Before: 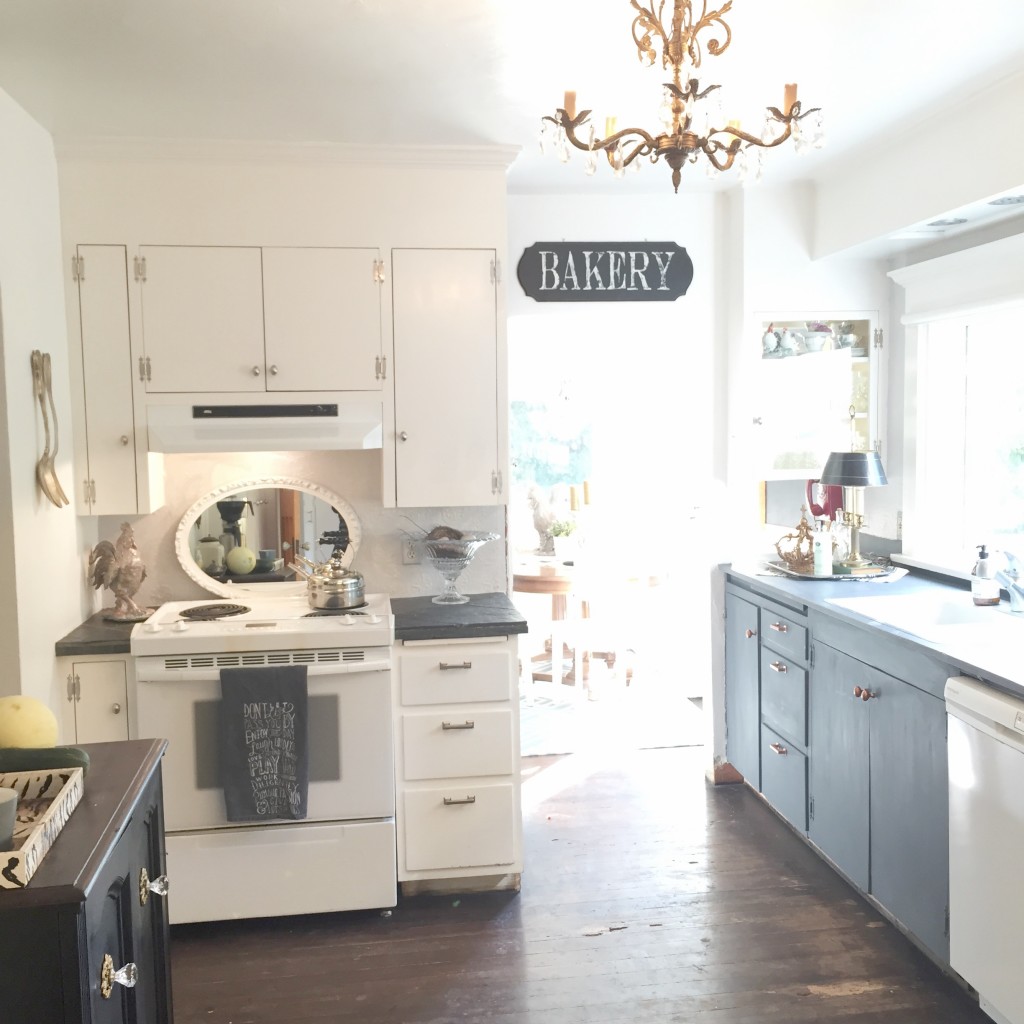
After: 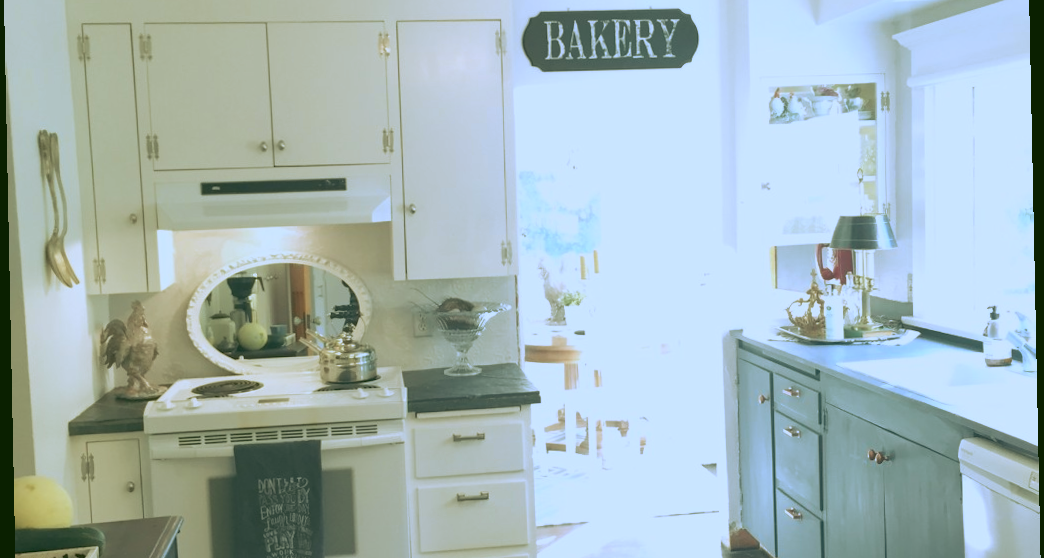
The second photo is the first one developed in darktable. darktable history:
color calibration: illuminant custom, x 0.368, y 0.373, temperature 4330.32 K
crop and rotate: top 23.043%, bottom 23.437%
rotate and perspective: rotation -1.17°, automatic cropping off
rgb curve: curves: ch0 [(0.123, 0.061) (0.995, 0.887)]; ch1 [(0.06, 0.116) (1, 0.906)]; ch2 [(0, 0) (0.824, 0.69) (1, 1)], mode RGB, independent channels, compensate middle gray true
